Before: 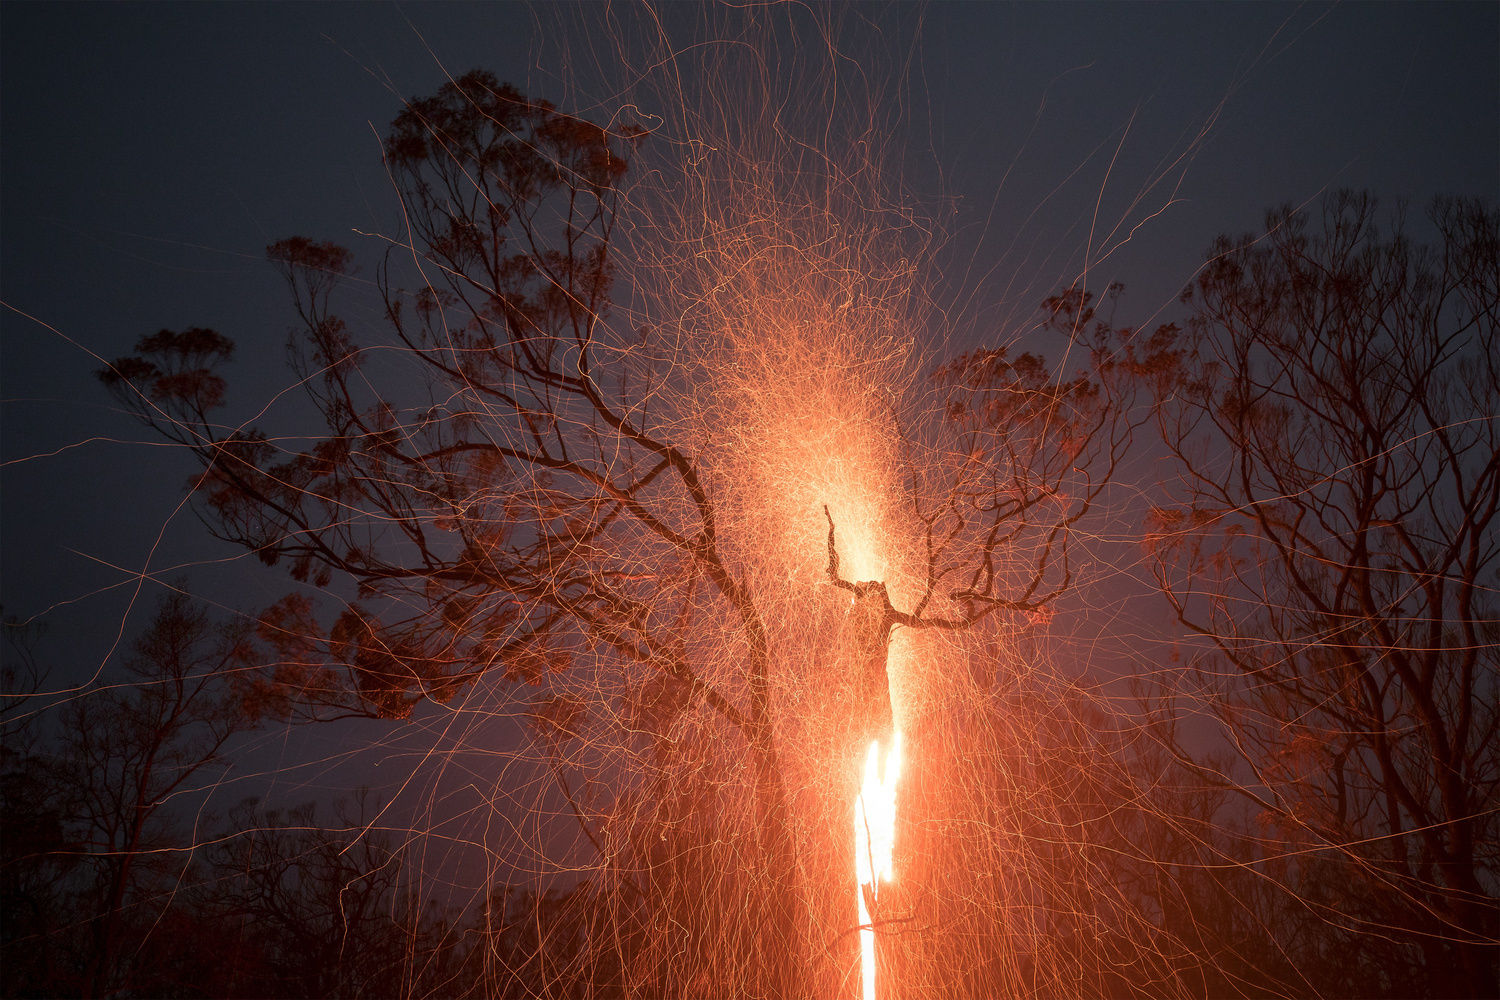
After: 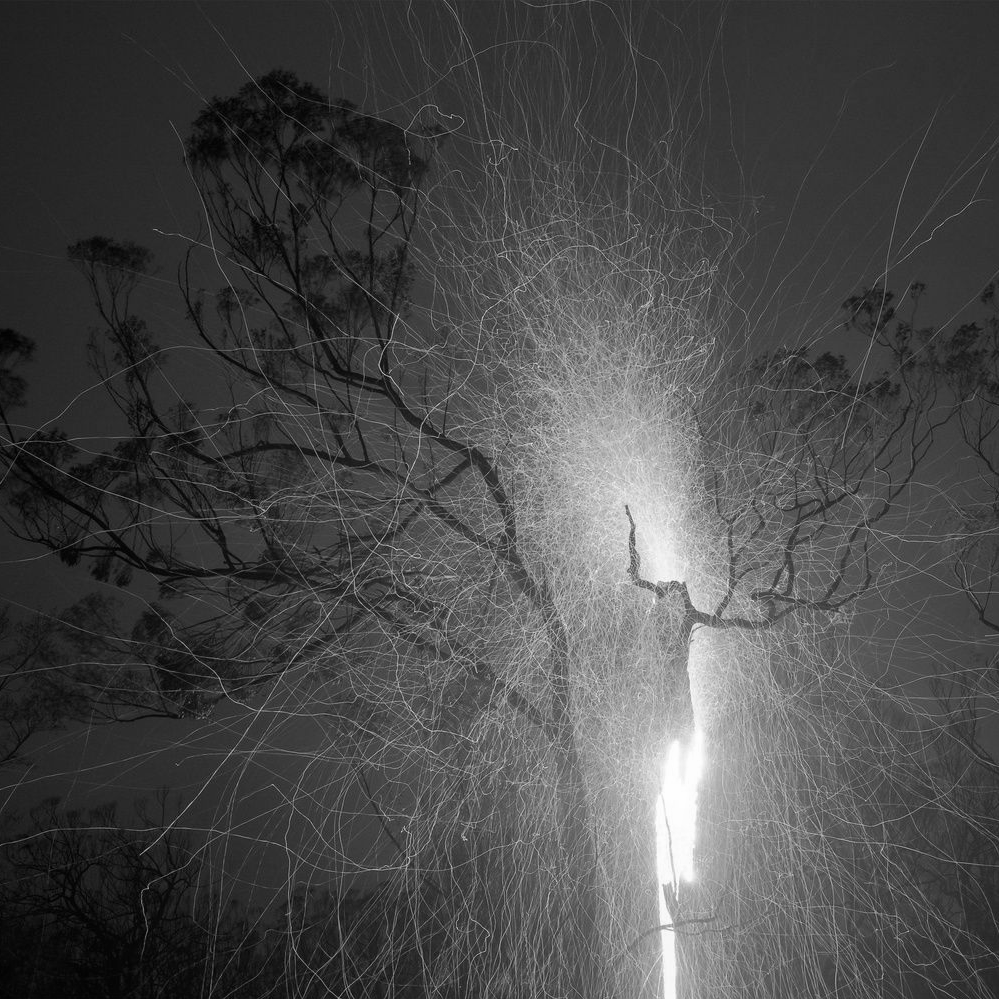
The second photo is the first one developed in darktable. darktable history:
crop and rotate: left 13.342%, right 19.991%
monochrome: on, module defaults
